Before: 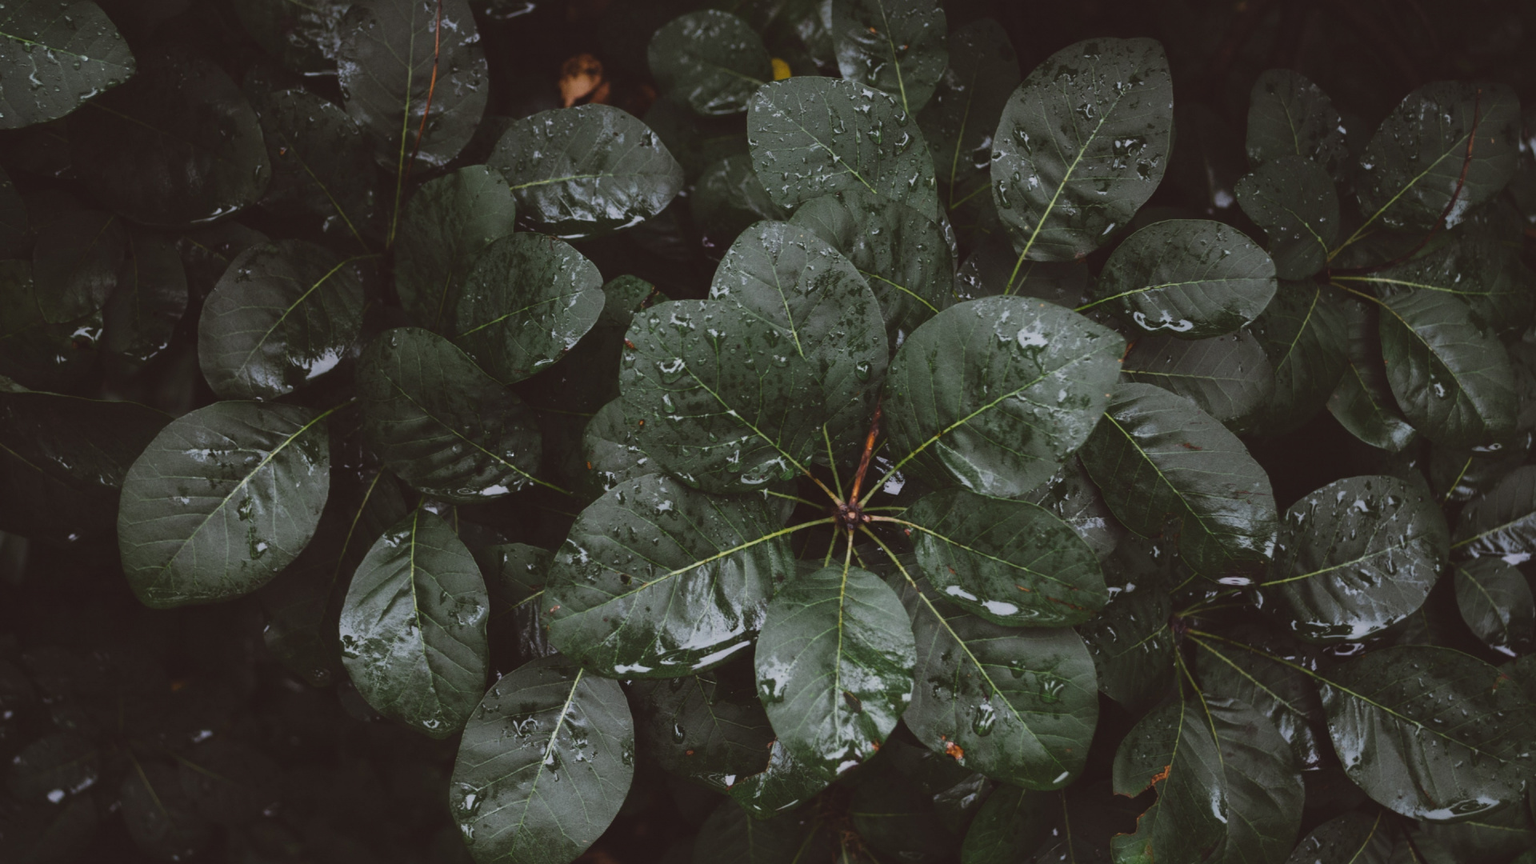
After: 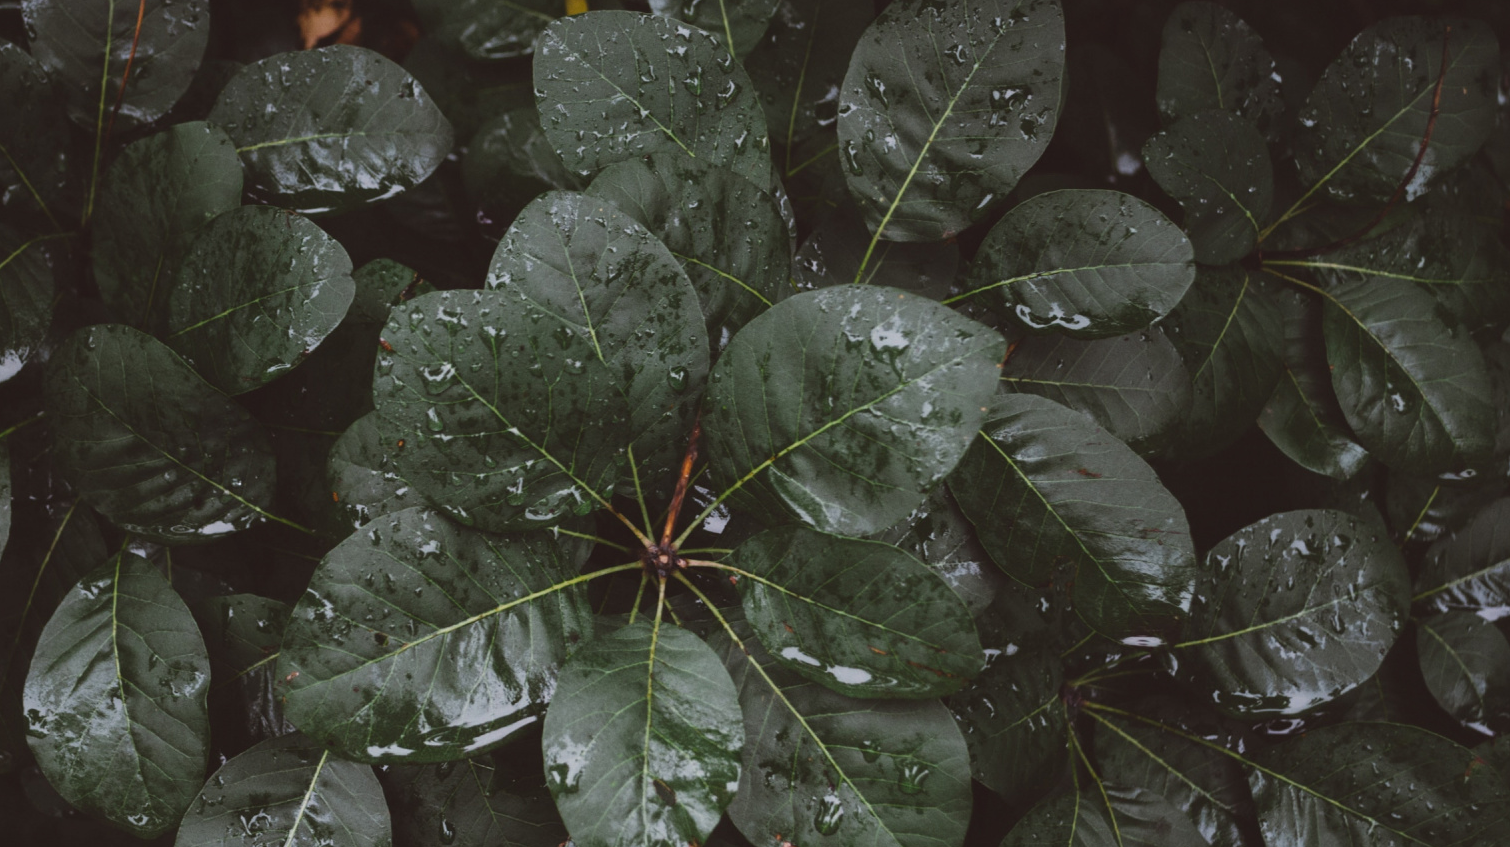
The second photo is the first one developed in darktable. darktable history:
crop and rotate: left 20.931%, top 7.921%, right 0.417%, bottom 13.613%
